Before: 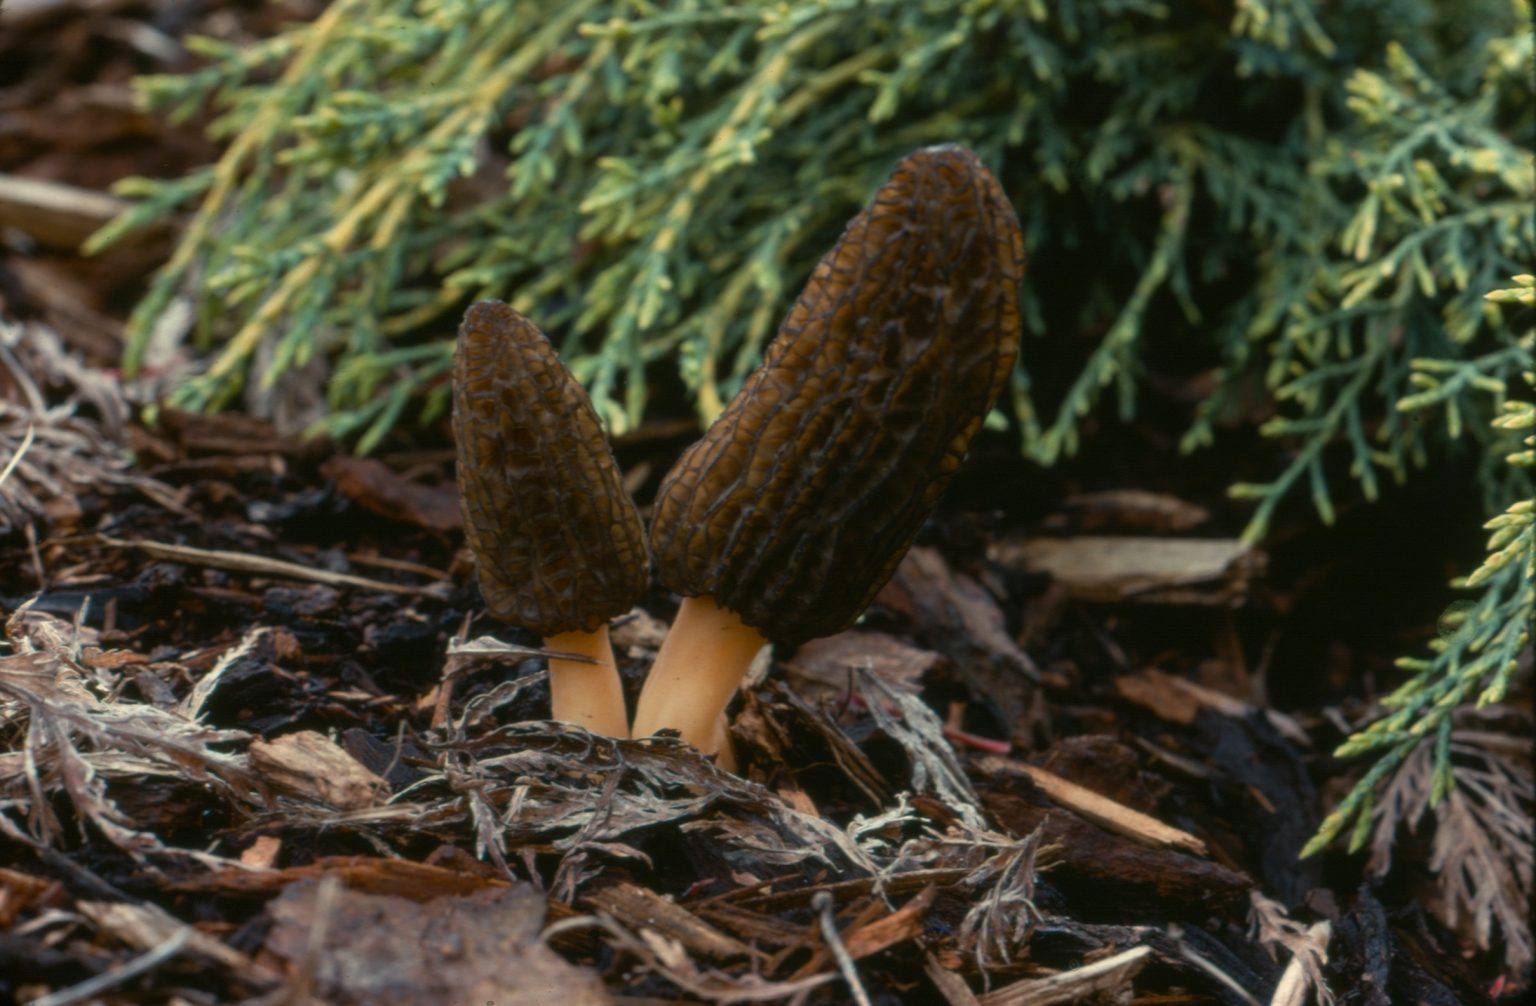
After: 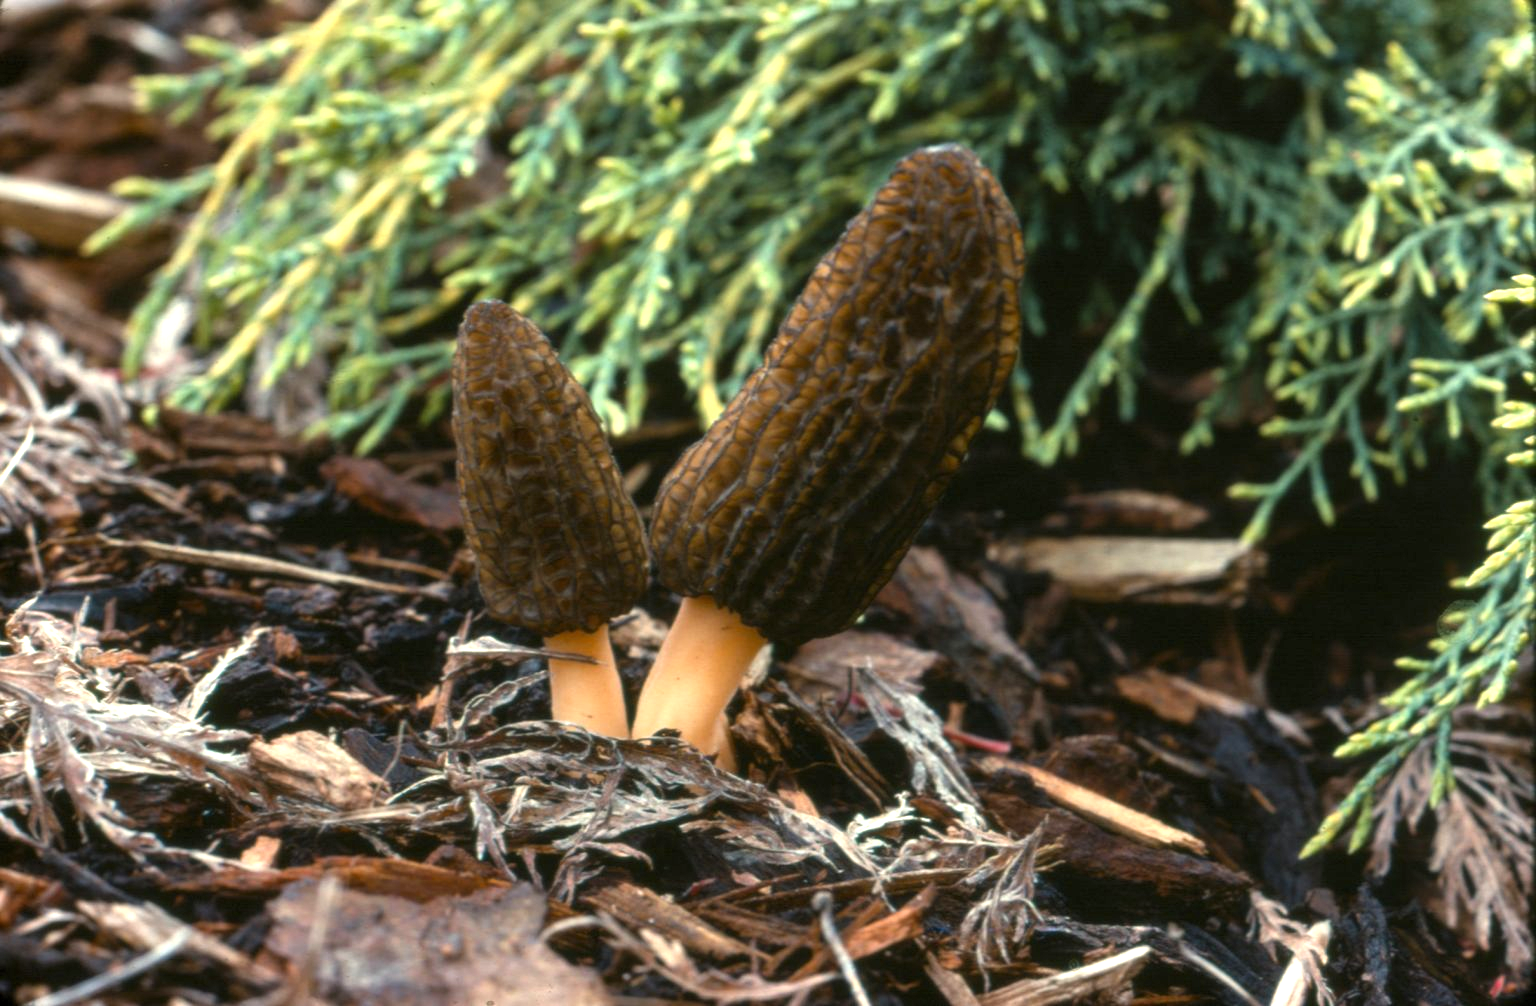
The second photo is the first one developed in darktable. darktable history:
exposure: exposure 1.137 EV, compensate highlight preservation false
levels: levels [0.031, 0.5, 0.969]
